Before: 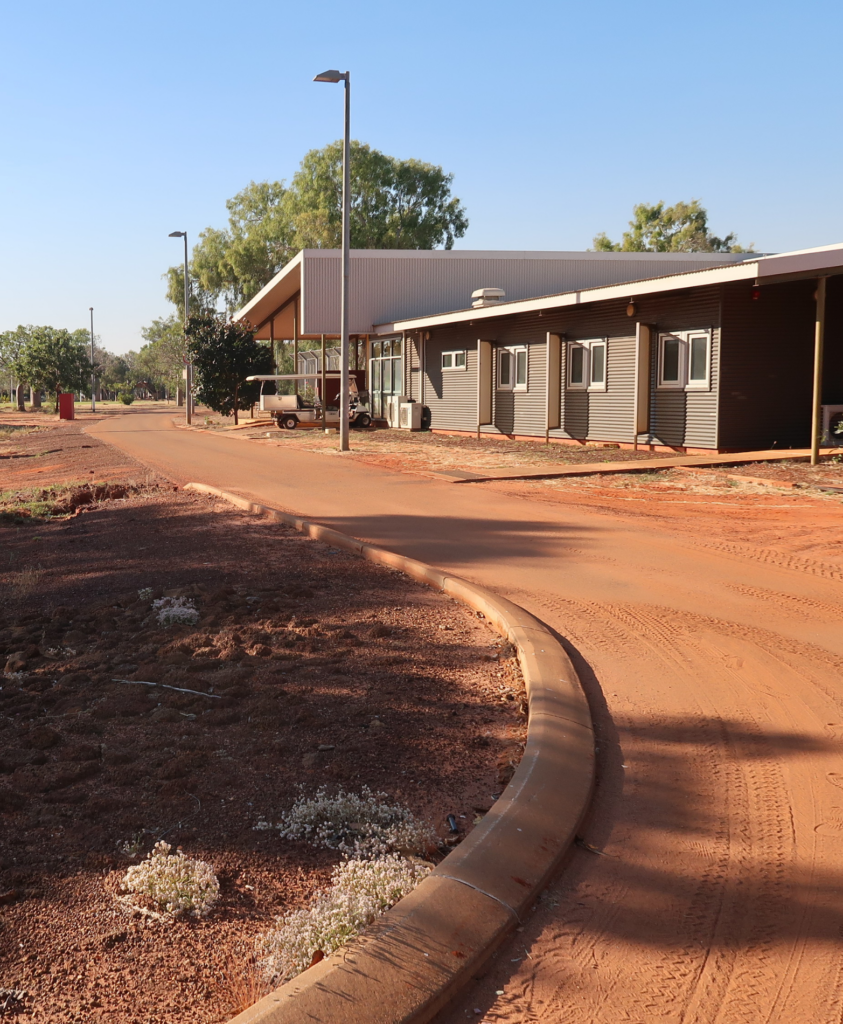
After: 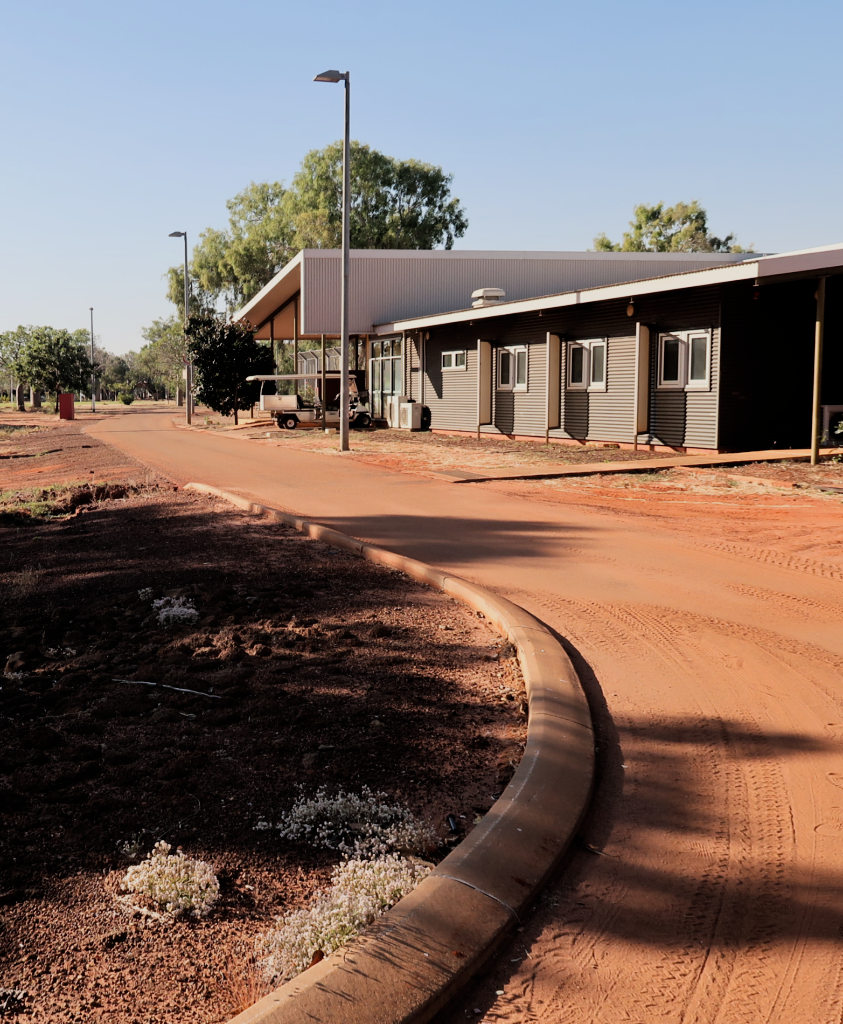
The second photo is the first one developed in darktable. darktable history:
tone equalizer: on, module defaults
filmic rgb: black relative exposure -5.03 EV, white relative exposure 3.96 EV, hardness 2.88, contrast 1.298, highlights saturation mix -31.01%
